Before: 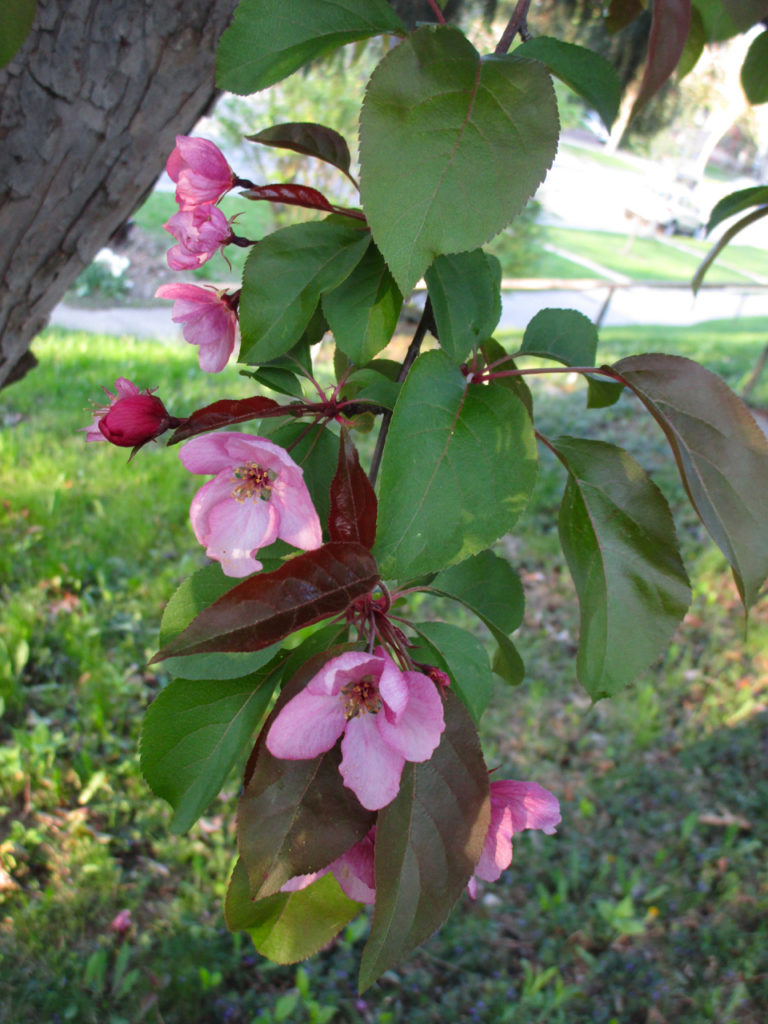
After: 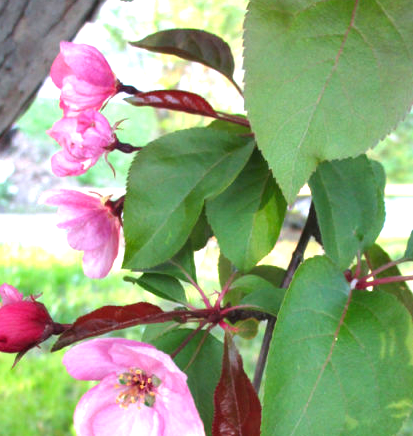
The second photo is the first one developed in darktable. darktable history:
exposure: black level correction 0, exposure 1.105 EV, compensate highlight preservation false
crop: left 15.155%, top 9.221%, right 30.951%, bottom 48.169%
